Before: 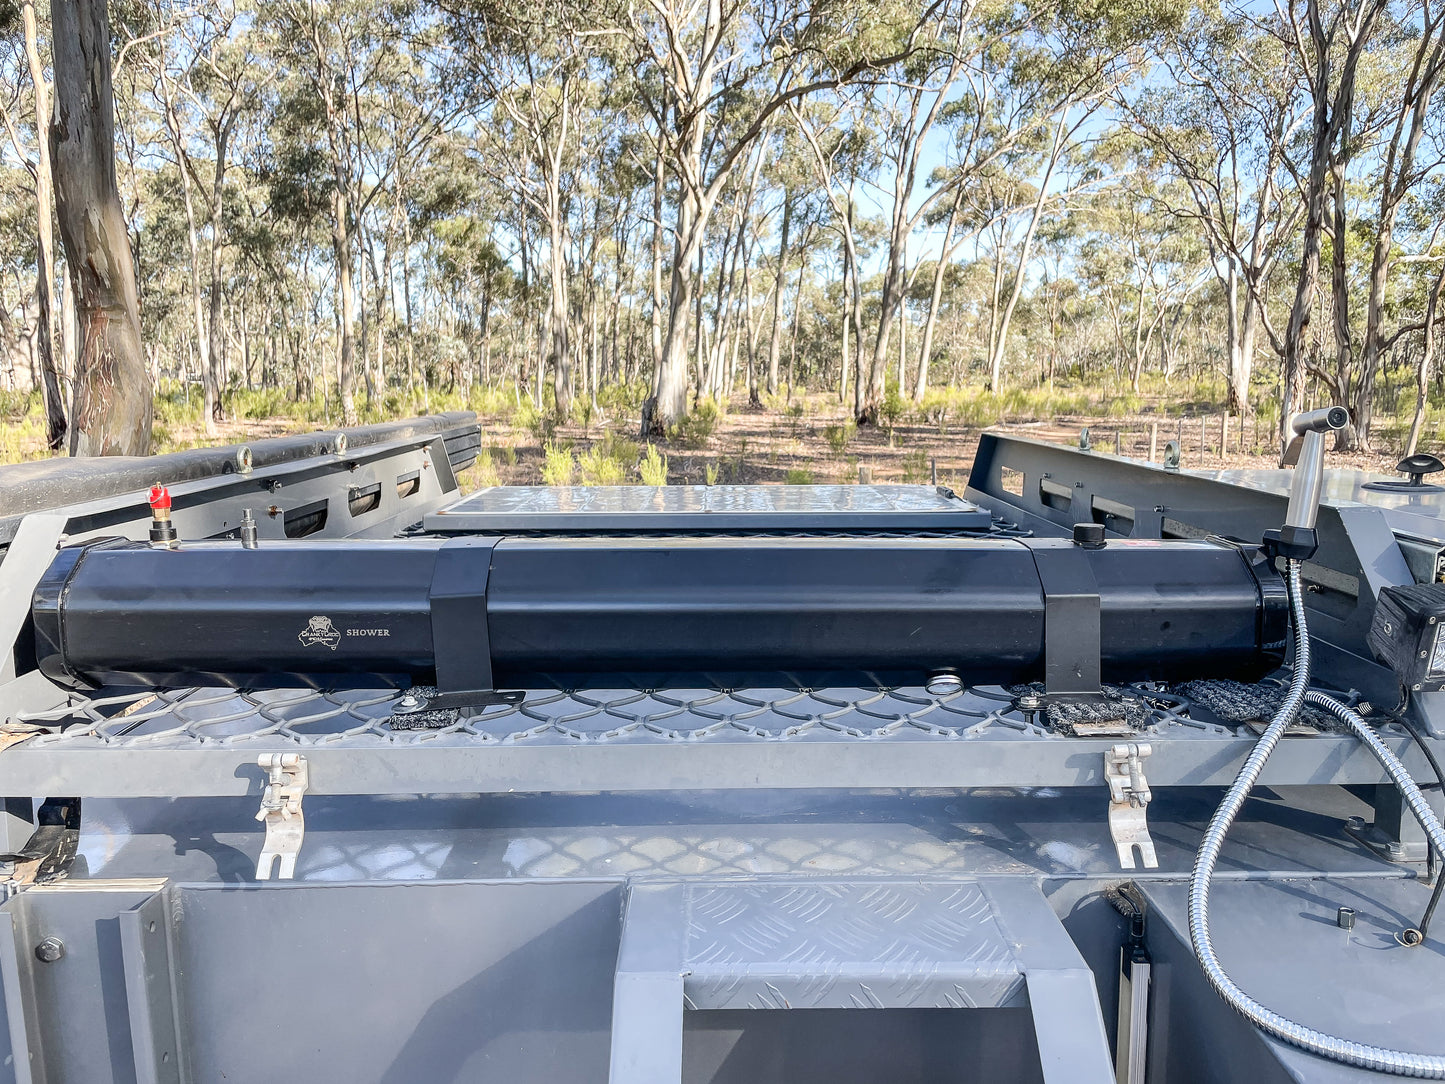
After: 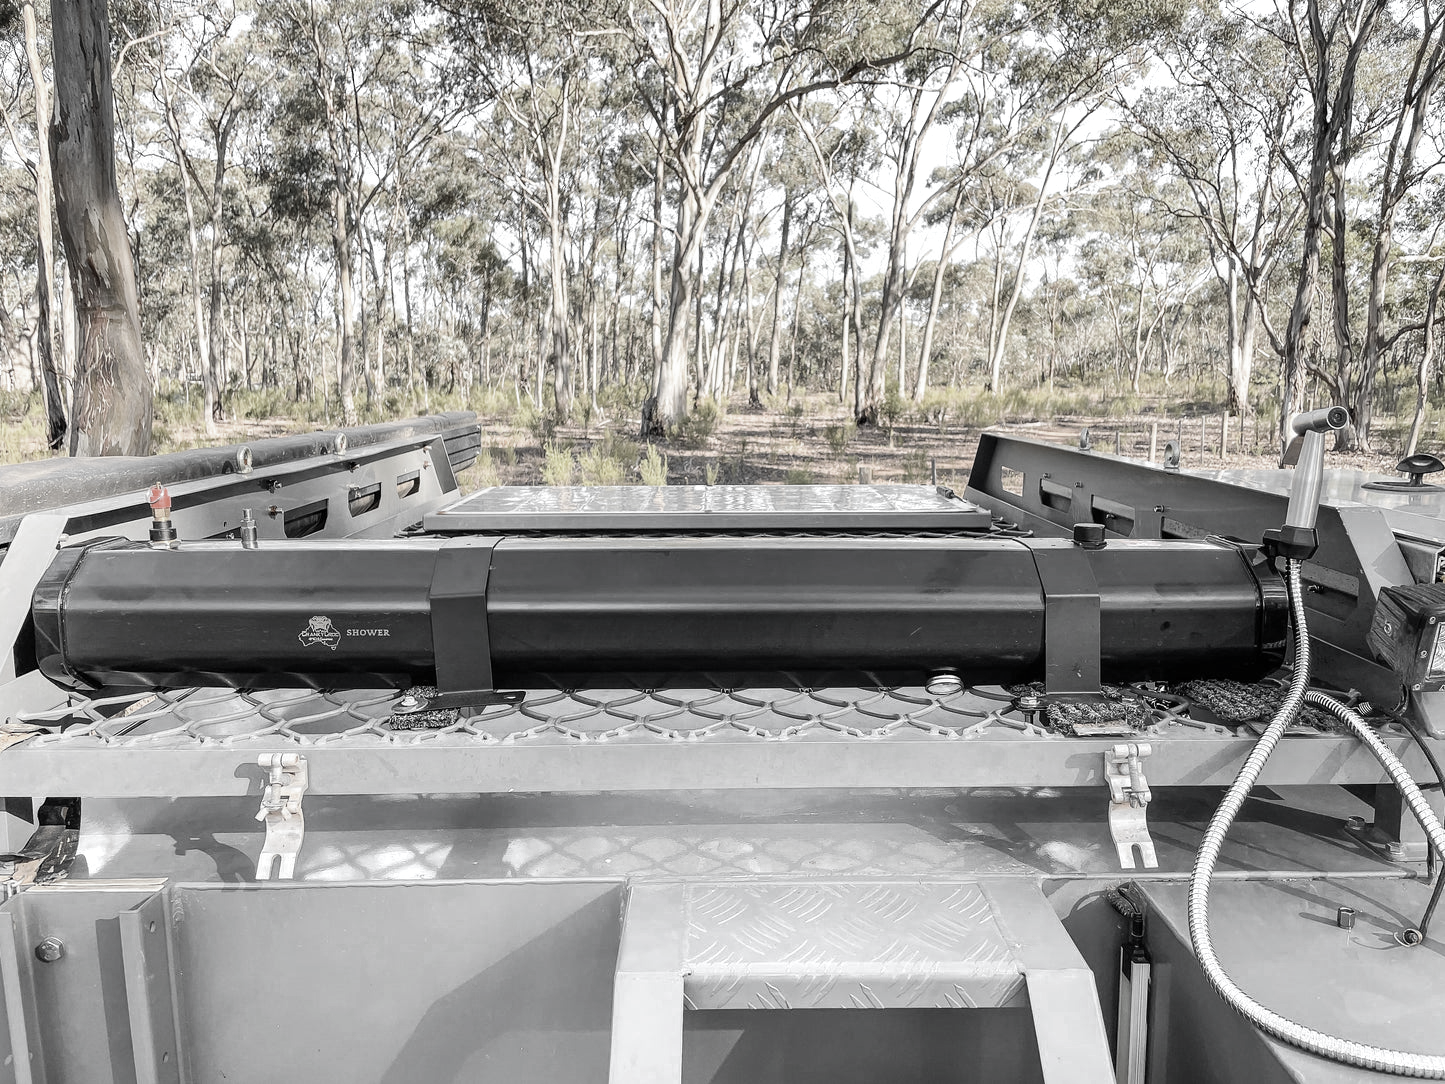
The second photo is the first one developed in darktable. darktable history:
shadows and highlights: shadows -70, highlights 35, soften with gaussian
color zones: curves: ch0 [(0, 0.613) (0.01, 0.613) (0.245, 0.448) (0.498, 0.529) (0.642, 0.665) (0.879, 0.777) (0.99, 0.613)]; ch1 [(0, 0.035) (0.121, 0.189) (0.259, 0.197) (0.415, 0.061) (0.589, 0.022) (0.732, 0.022) (0.857, 0.026) (0.991, 0.053)]
